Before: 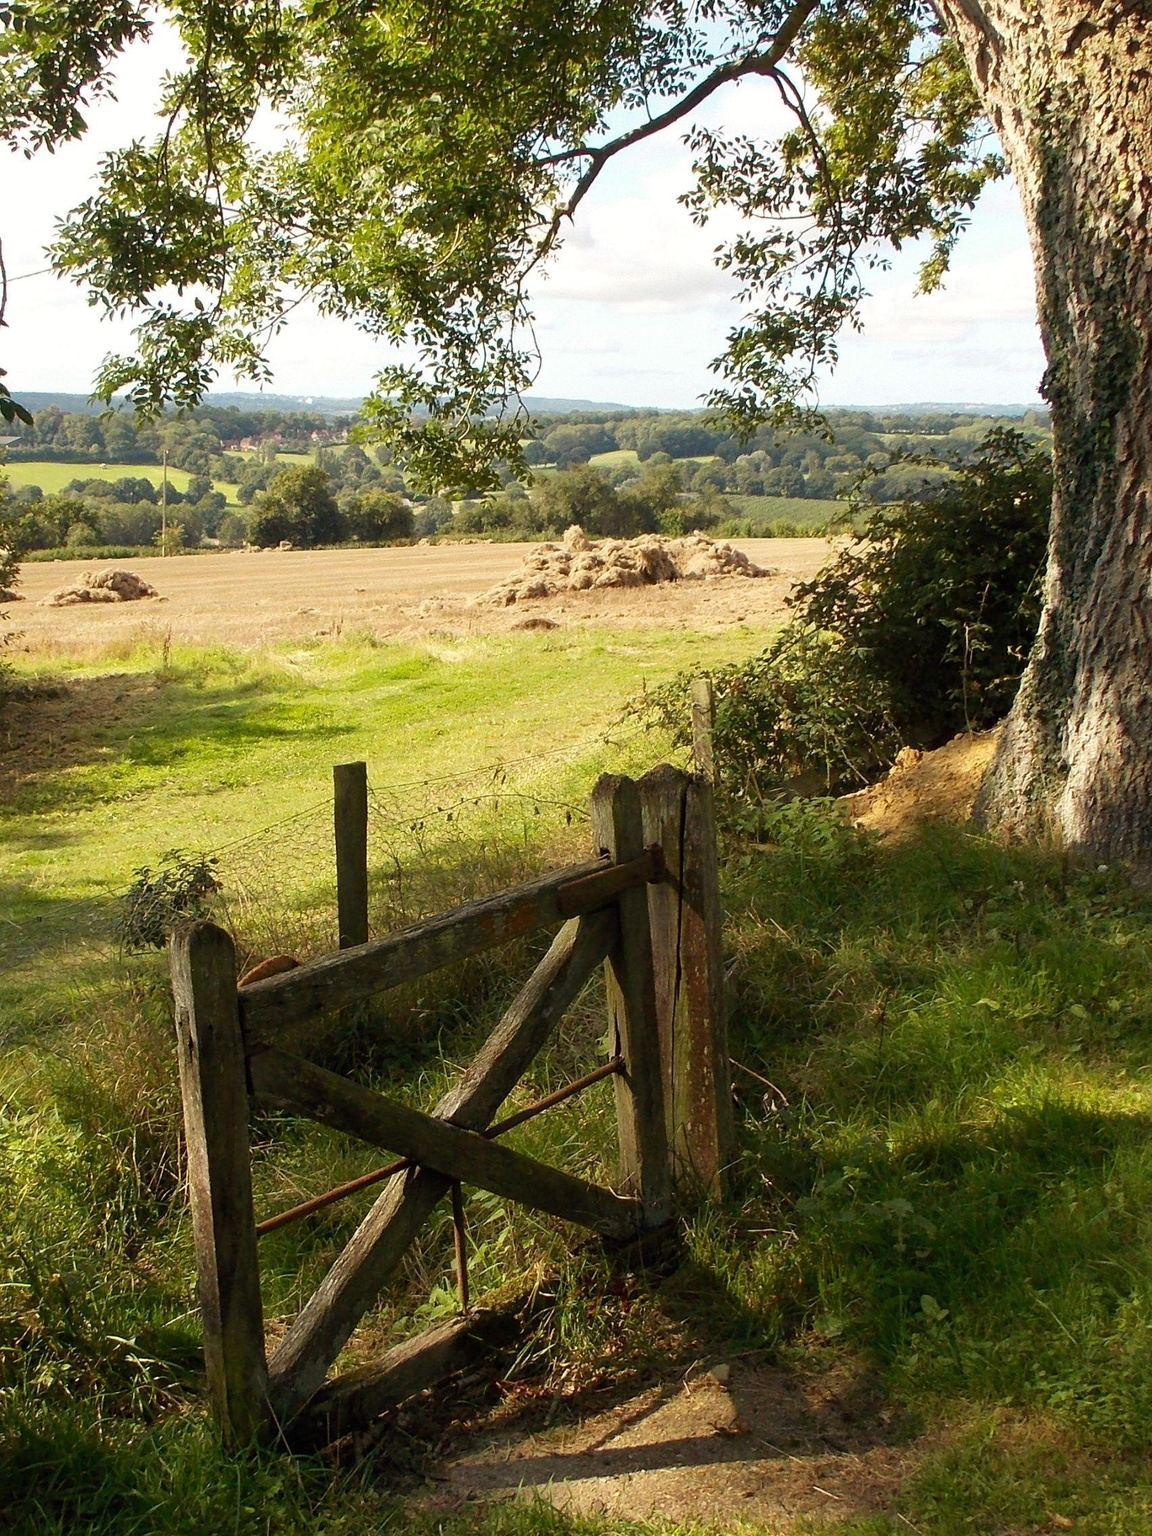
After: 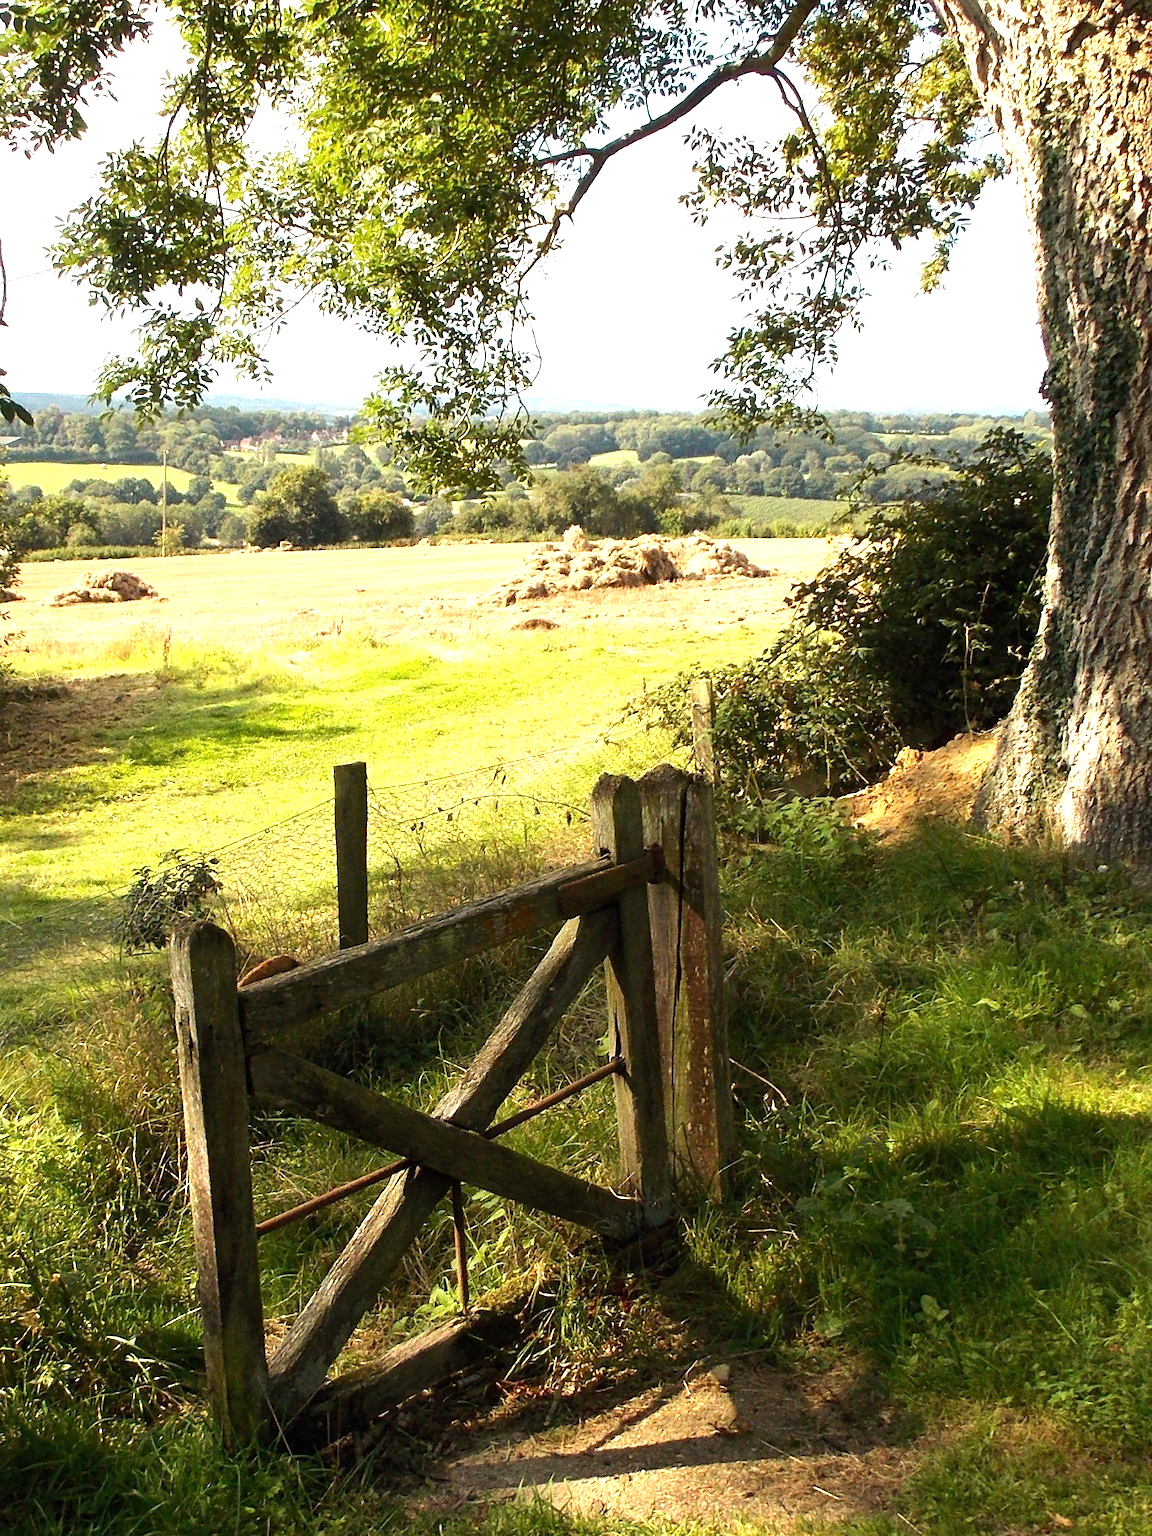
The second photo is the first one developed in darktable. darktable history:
exposure: exposure 0.604 EV, compensate highlight preservation false
tone equalizer: -8 EV -0.449 EV, -7 EV -0.373 EV, -6 EV -0.345 EV, -5 EV -0.191 EV, -3 EV 0.247 EV, -2 EV 0.324 EV, -1 EV 0.378 EV, +0 EV 0.425 EV, edges refinement/feathering 500, mask exposure compensation -1.57 EV, preserve details no
